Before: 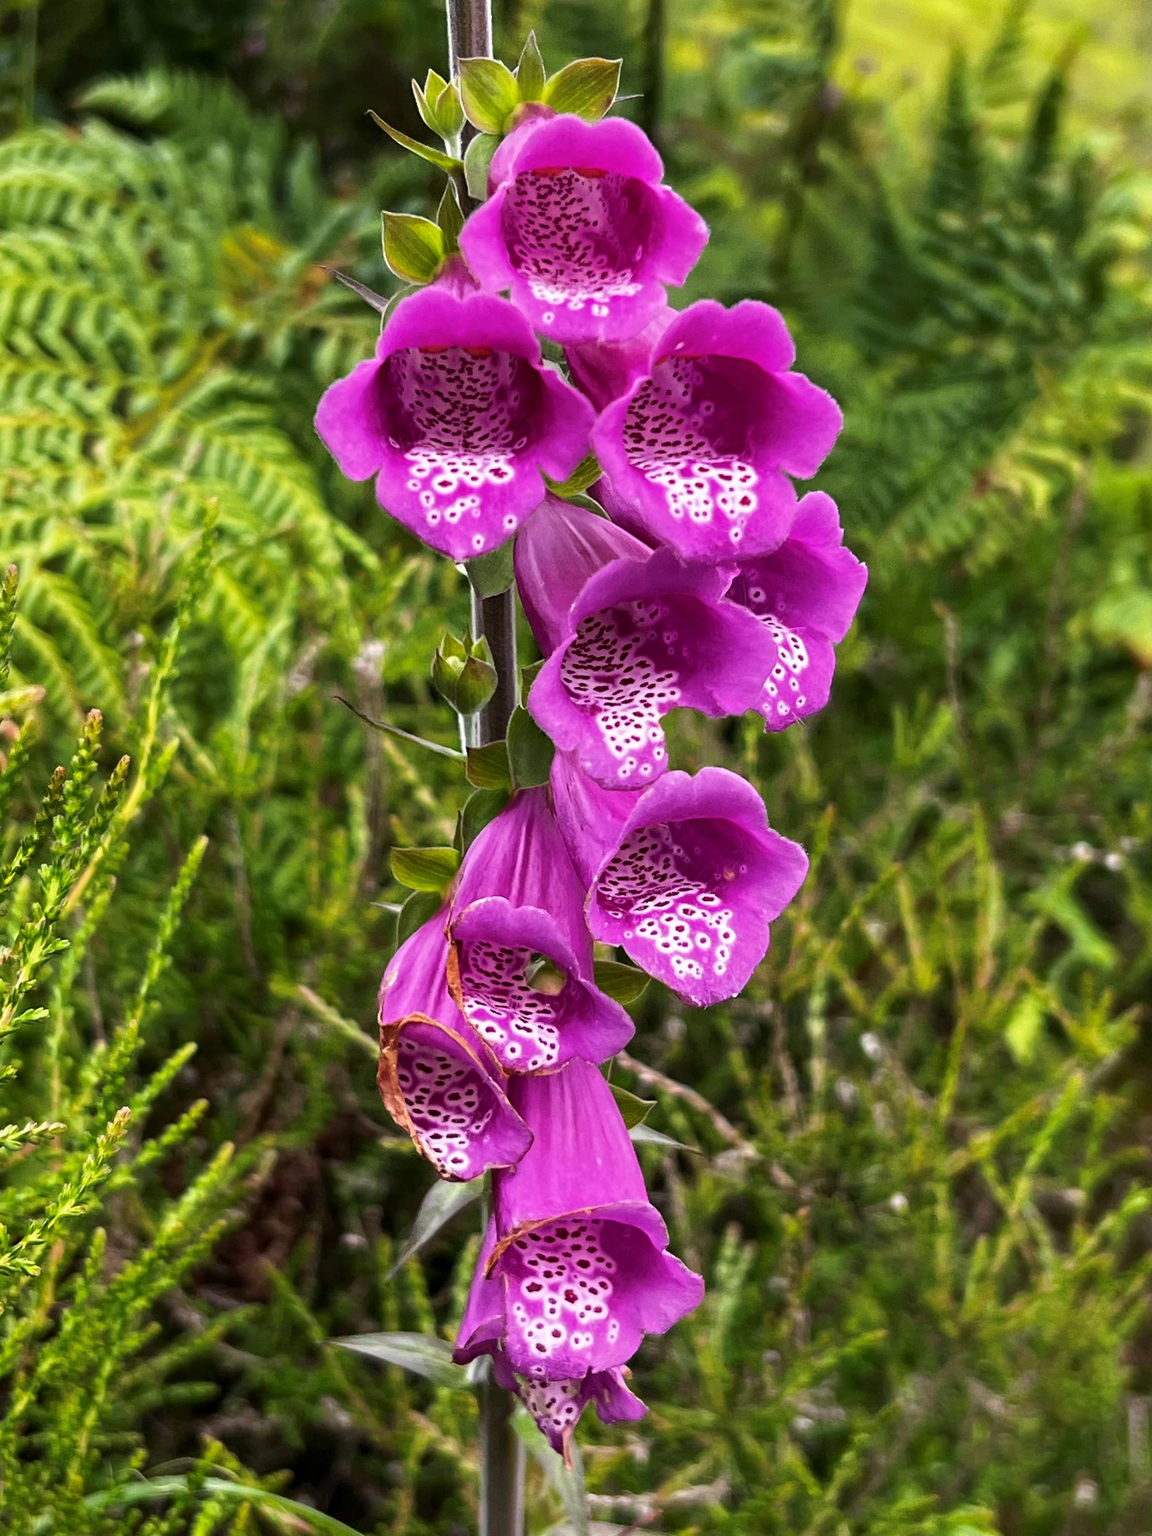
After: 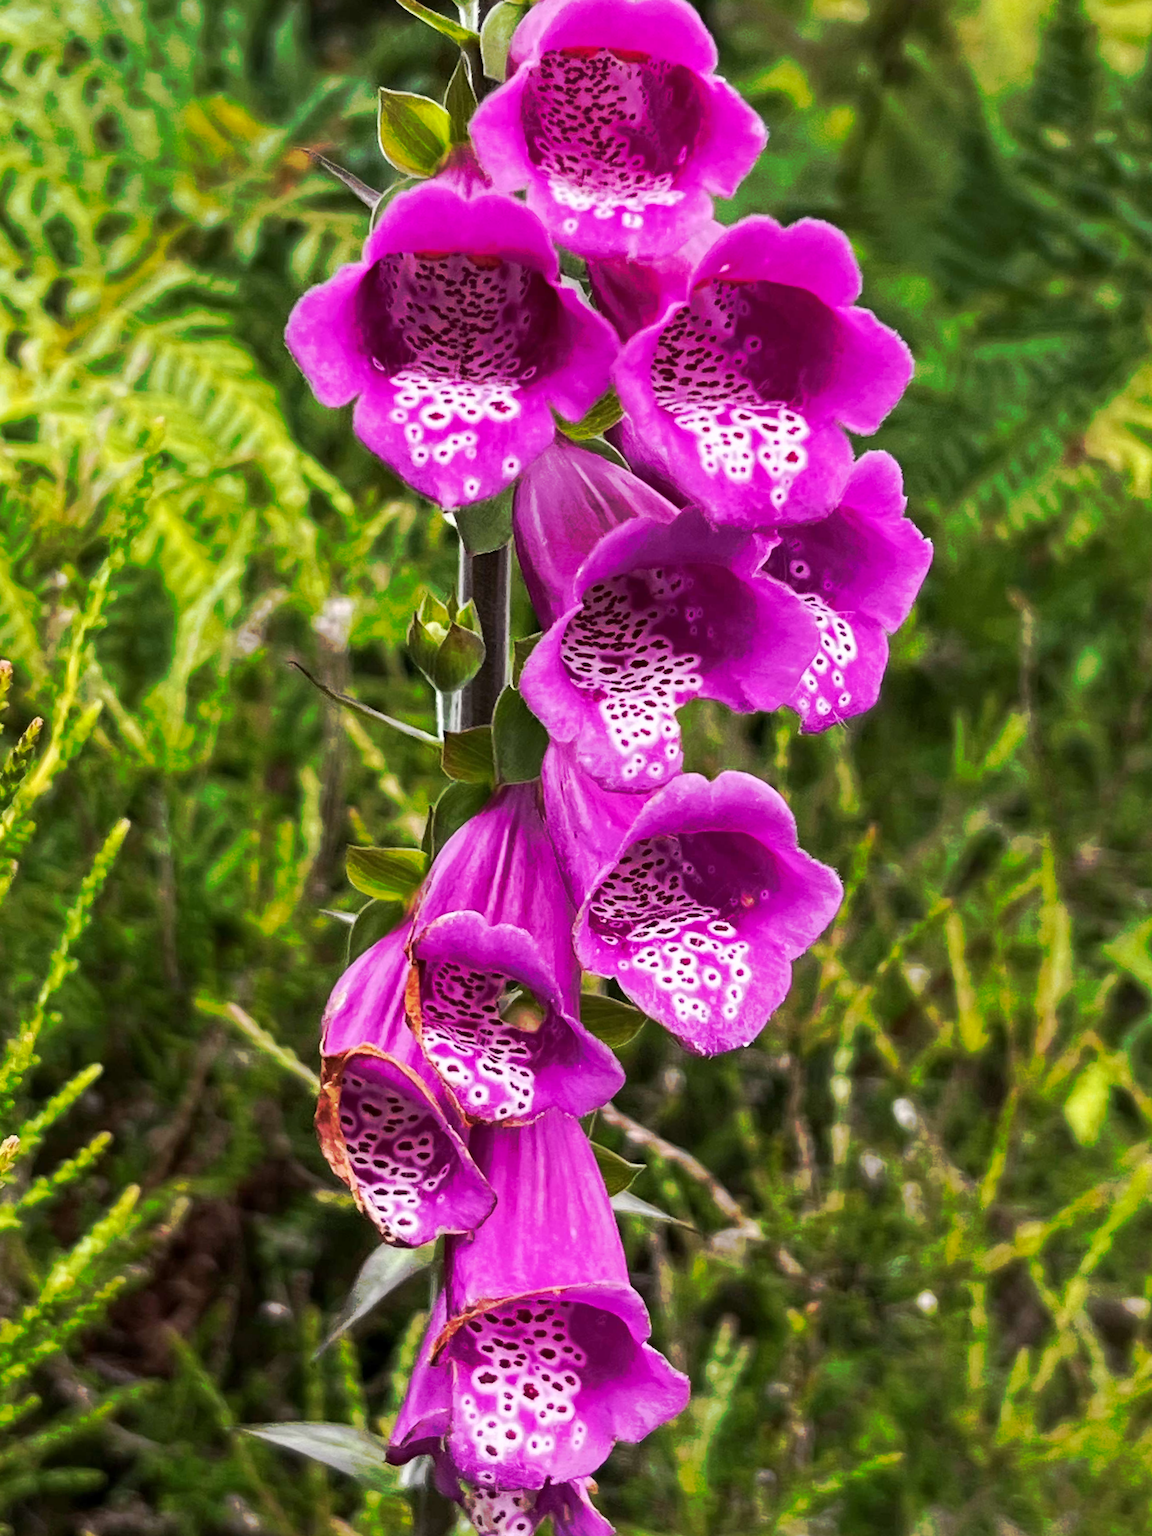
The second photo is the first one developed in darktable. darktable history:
crop and rotate: angle -3.27°, left 5.211%, top 5.211%, right 4.607%, bottom 4.607%
tone curve: curves: ch0 [(0, 0) (0.003, 0.003) (0.011, 0.011) (0.025, 0.024) (0.044, 0.044) (0.069, 0.068) (0.1, 0.098) (0.136, 0.133) (0.177, 0.174) (0.224, 0.22) (0.277, 0.272) (0.335, 0.329) (0.399, 0.392) (0.468, 0.46) (0.543, 0.607) (0.623, 0.676) (0.709, 0.75) (0.801, 0.828) (0.898, 0.912) (1, 1)], preserve colors none
rotate and perspective: automatic cropping original format, crop left 0, crop top 0
